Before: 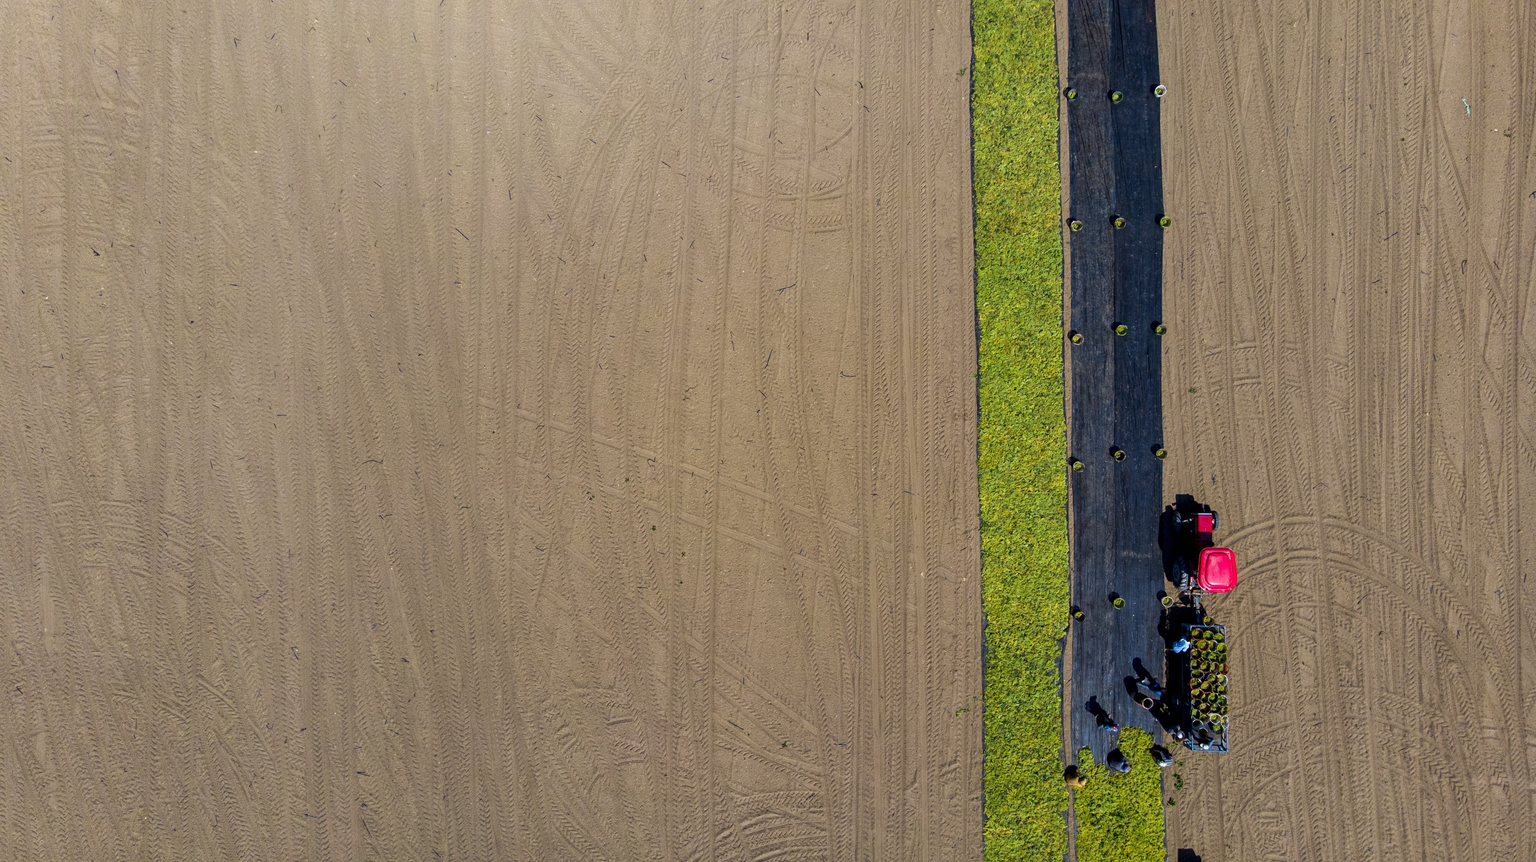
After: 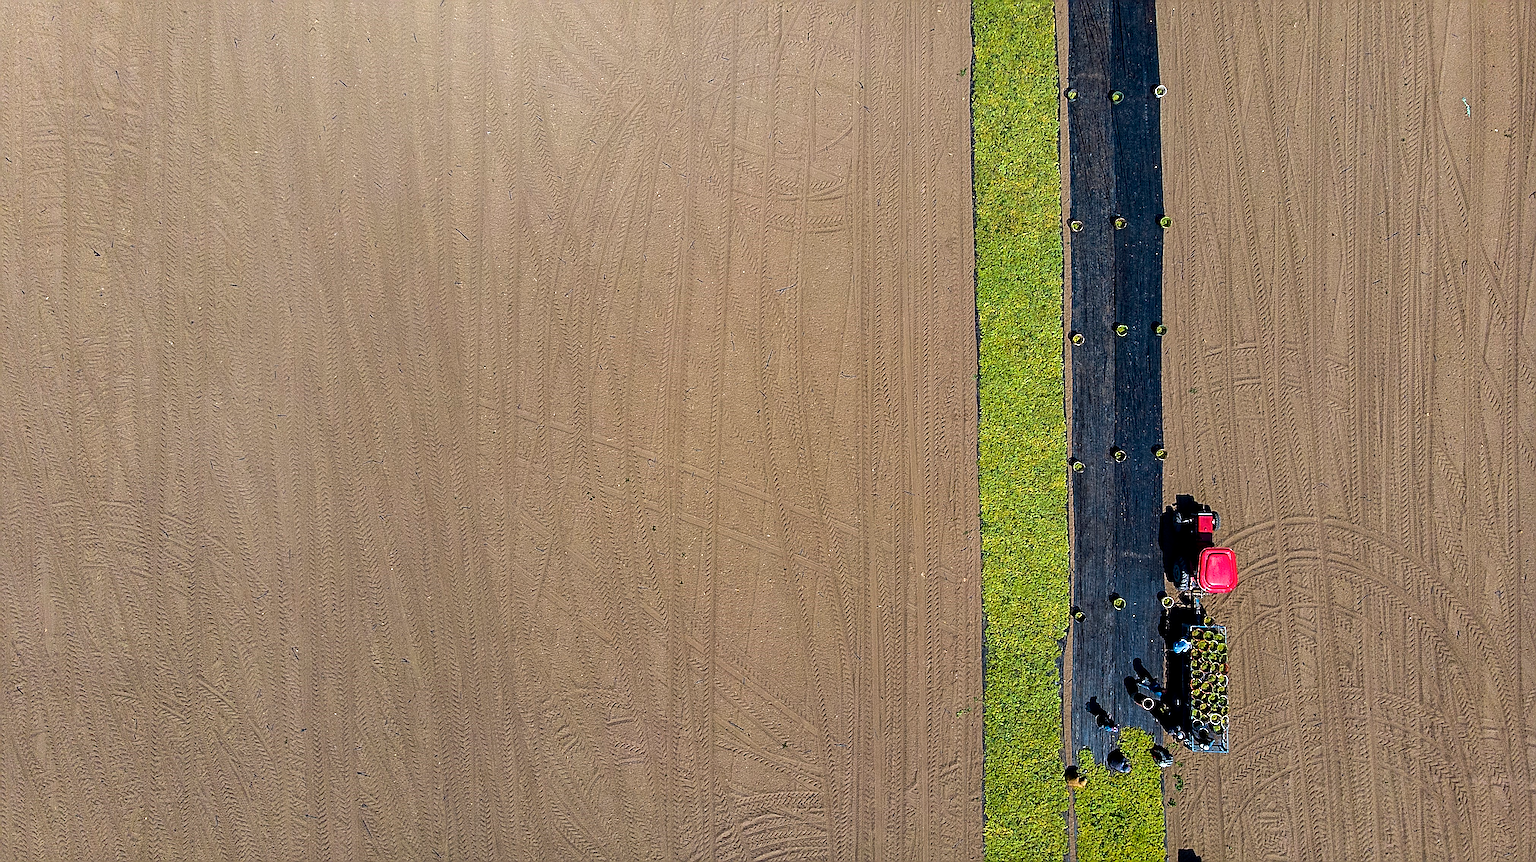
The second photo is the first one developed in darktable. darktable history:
sharpen: amount 1.994
color calibration: illuminant same as pipeline (D50), adaptation XYZ, x 0.346, y 0.358, temperature 5015.4 K
tone equalizer: on, module defaults
